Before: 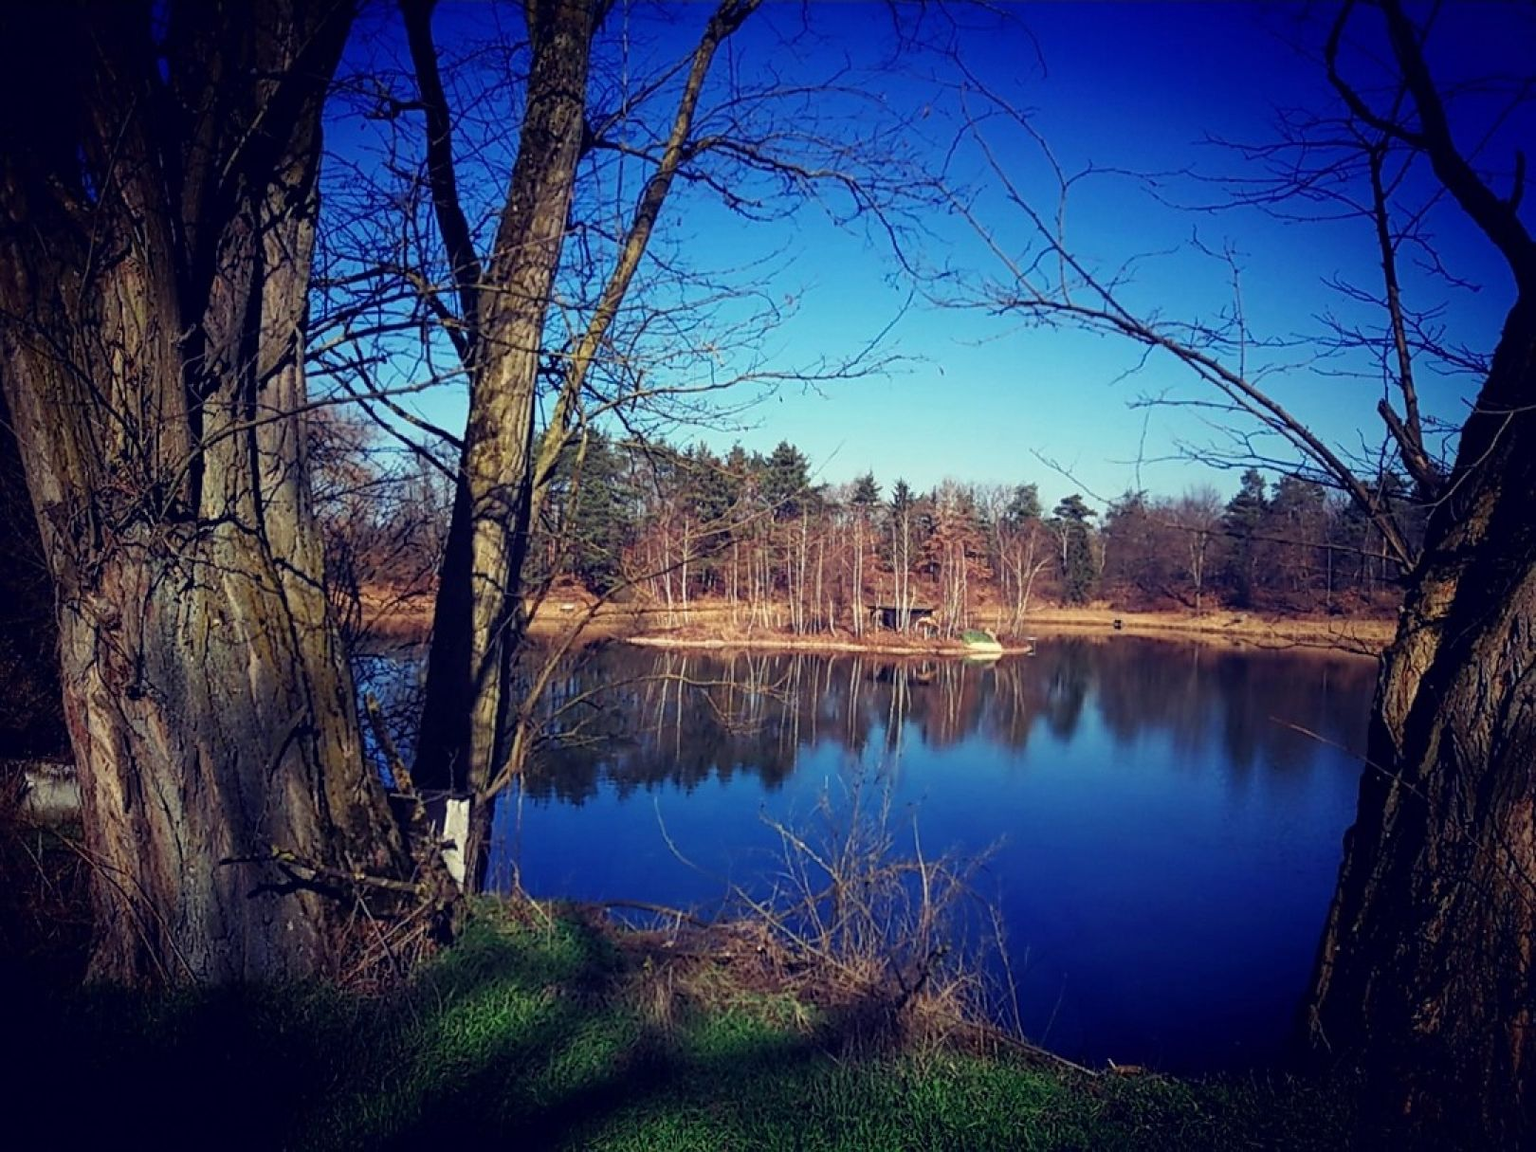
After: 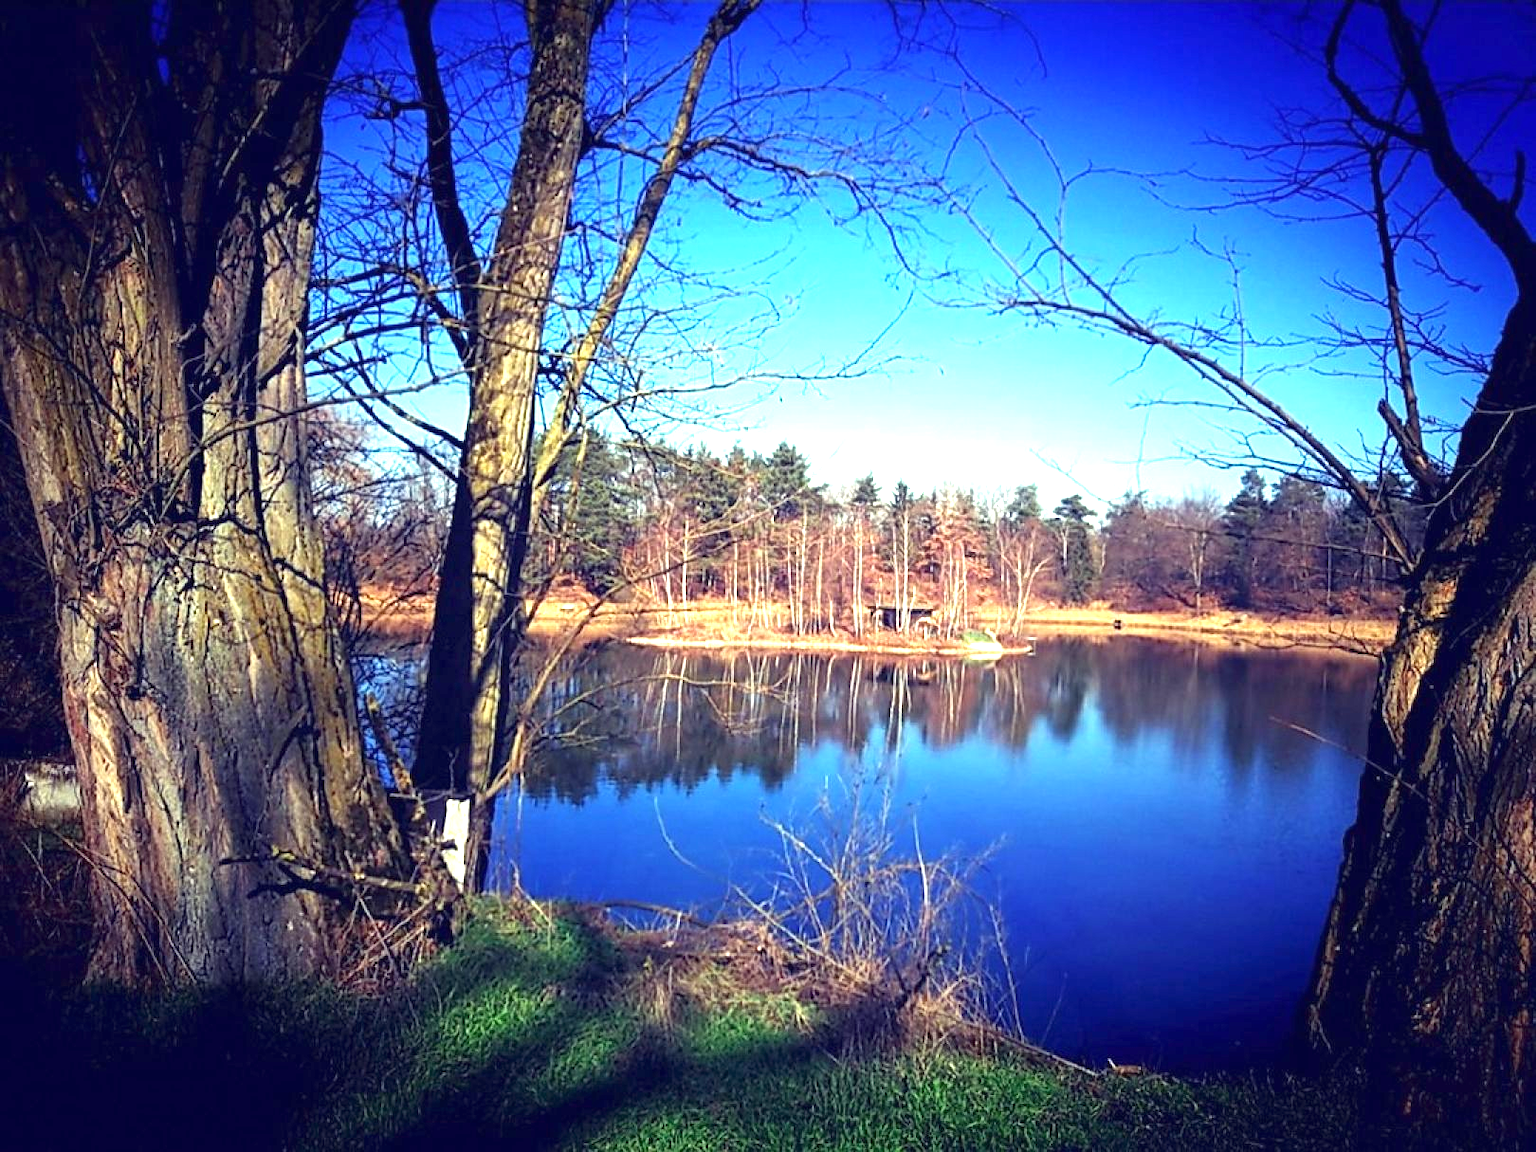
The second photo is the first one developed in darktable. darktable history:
exposure: black level correction 0, exposure 1.5 EV, compensate exposure bias true, compensate highlight preservation false
color correction: highlights a* -4.28, highlights b* 6.53
